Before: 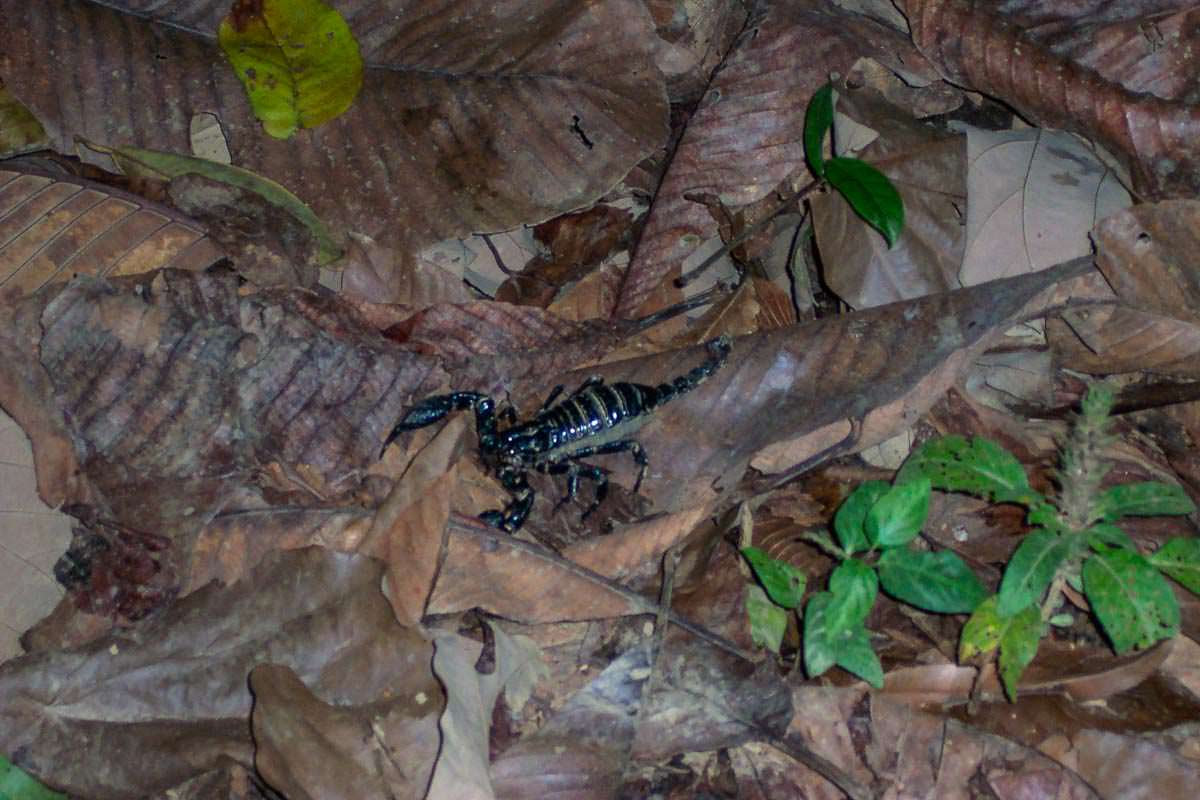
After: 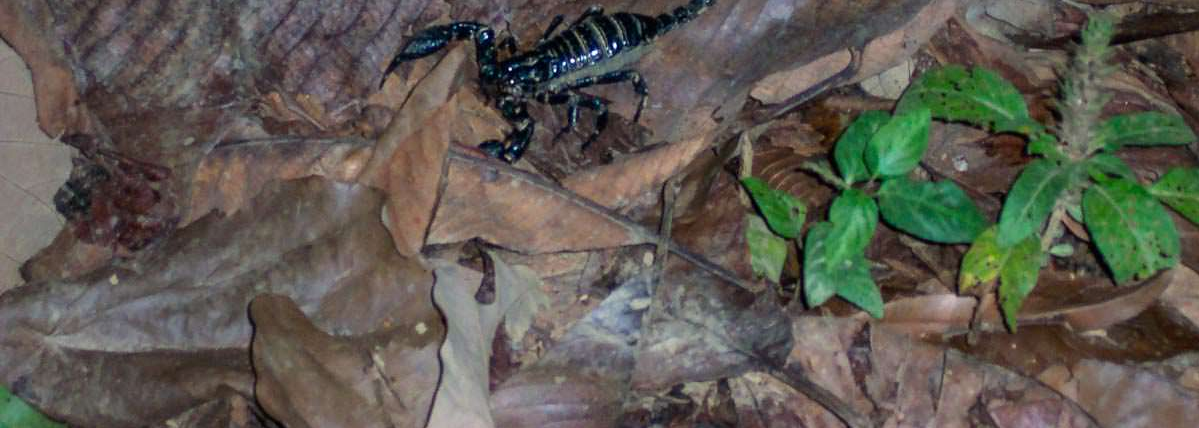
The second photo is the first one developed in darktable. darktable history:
tone curve: curves: ch0 [(0, 0) (0.584, 0.595) (1, 1)], preserve colors none
crop and rotate: top 46.378%, right 0.033%
